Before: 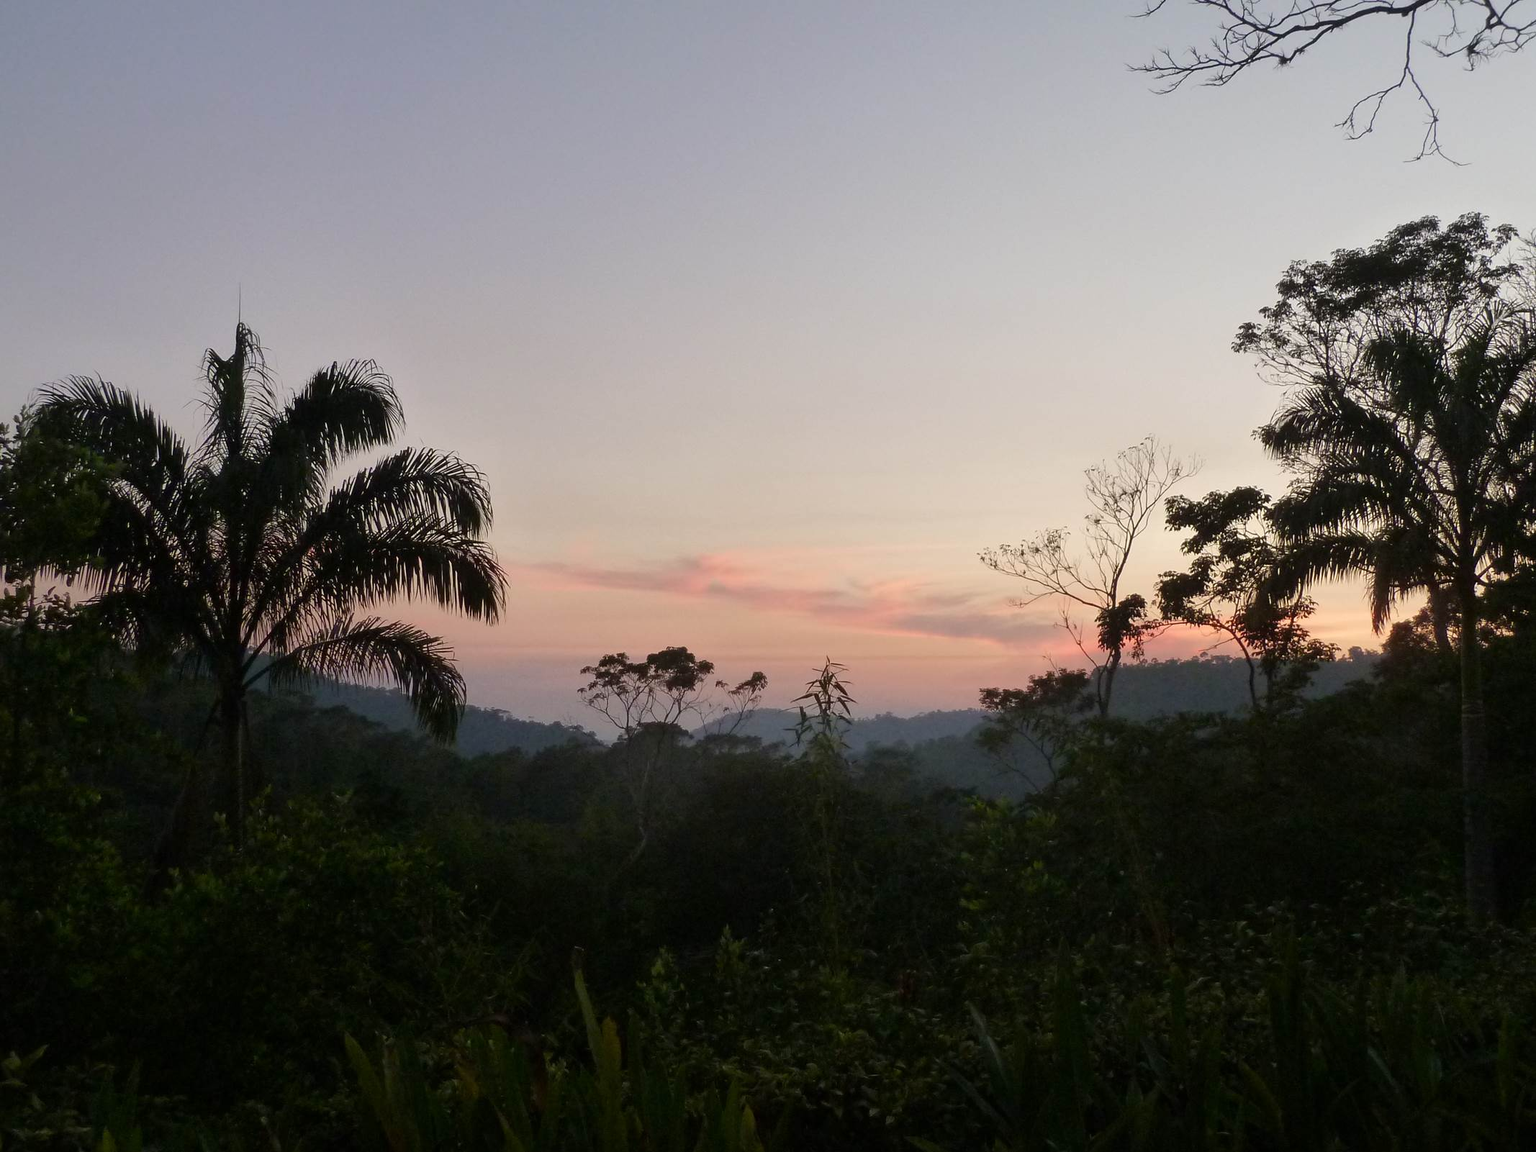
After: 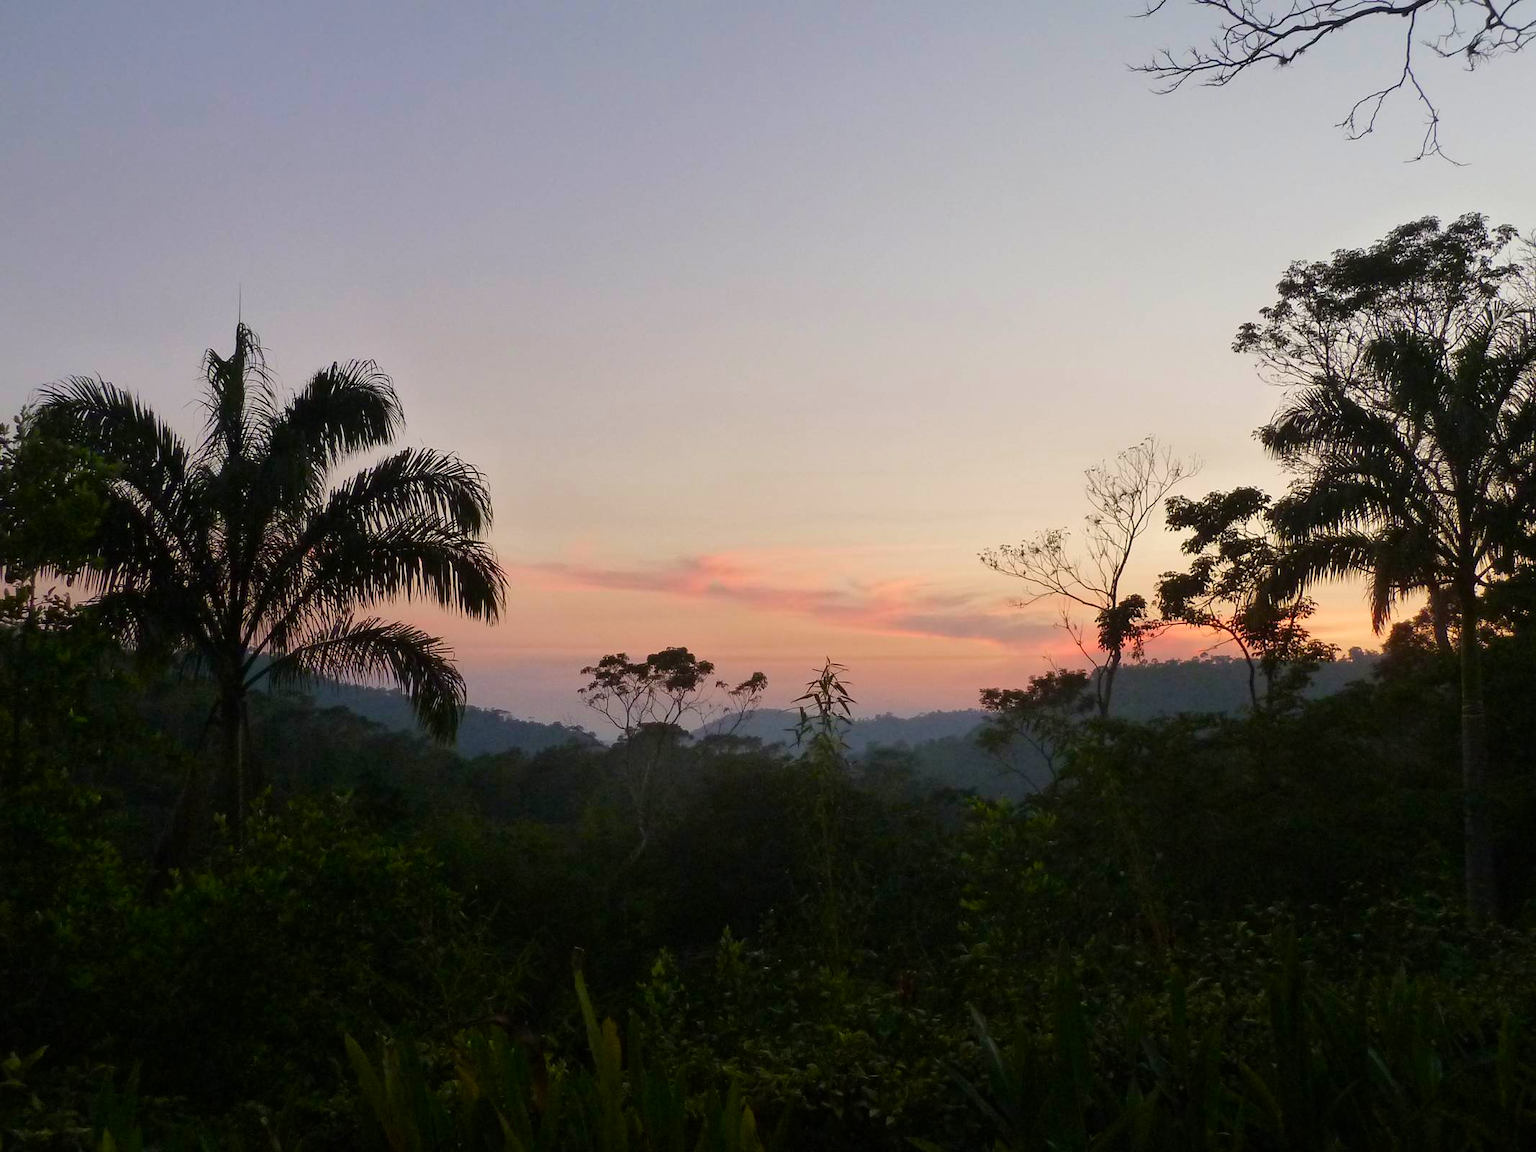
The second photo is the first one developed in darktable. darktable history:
vibrance: on, module defaults
color balance rgb: perceptual saturation grading › global saturation 20%, global vibrance 20%
